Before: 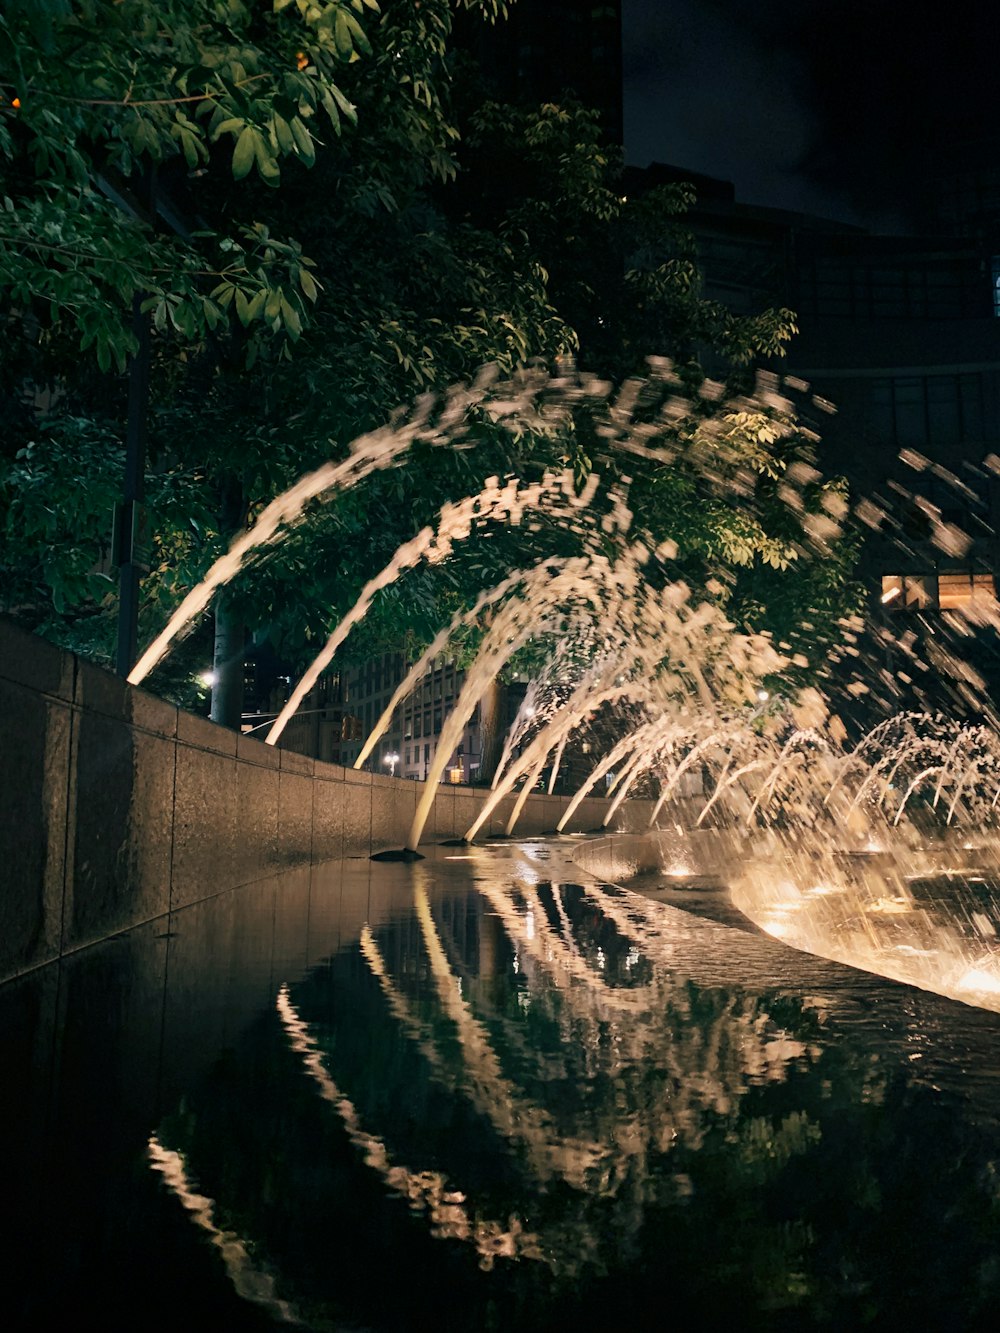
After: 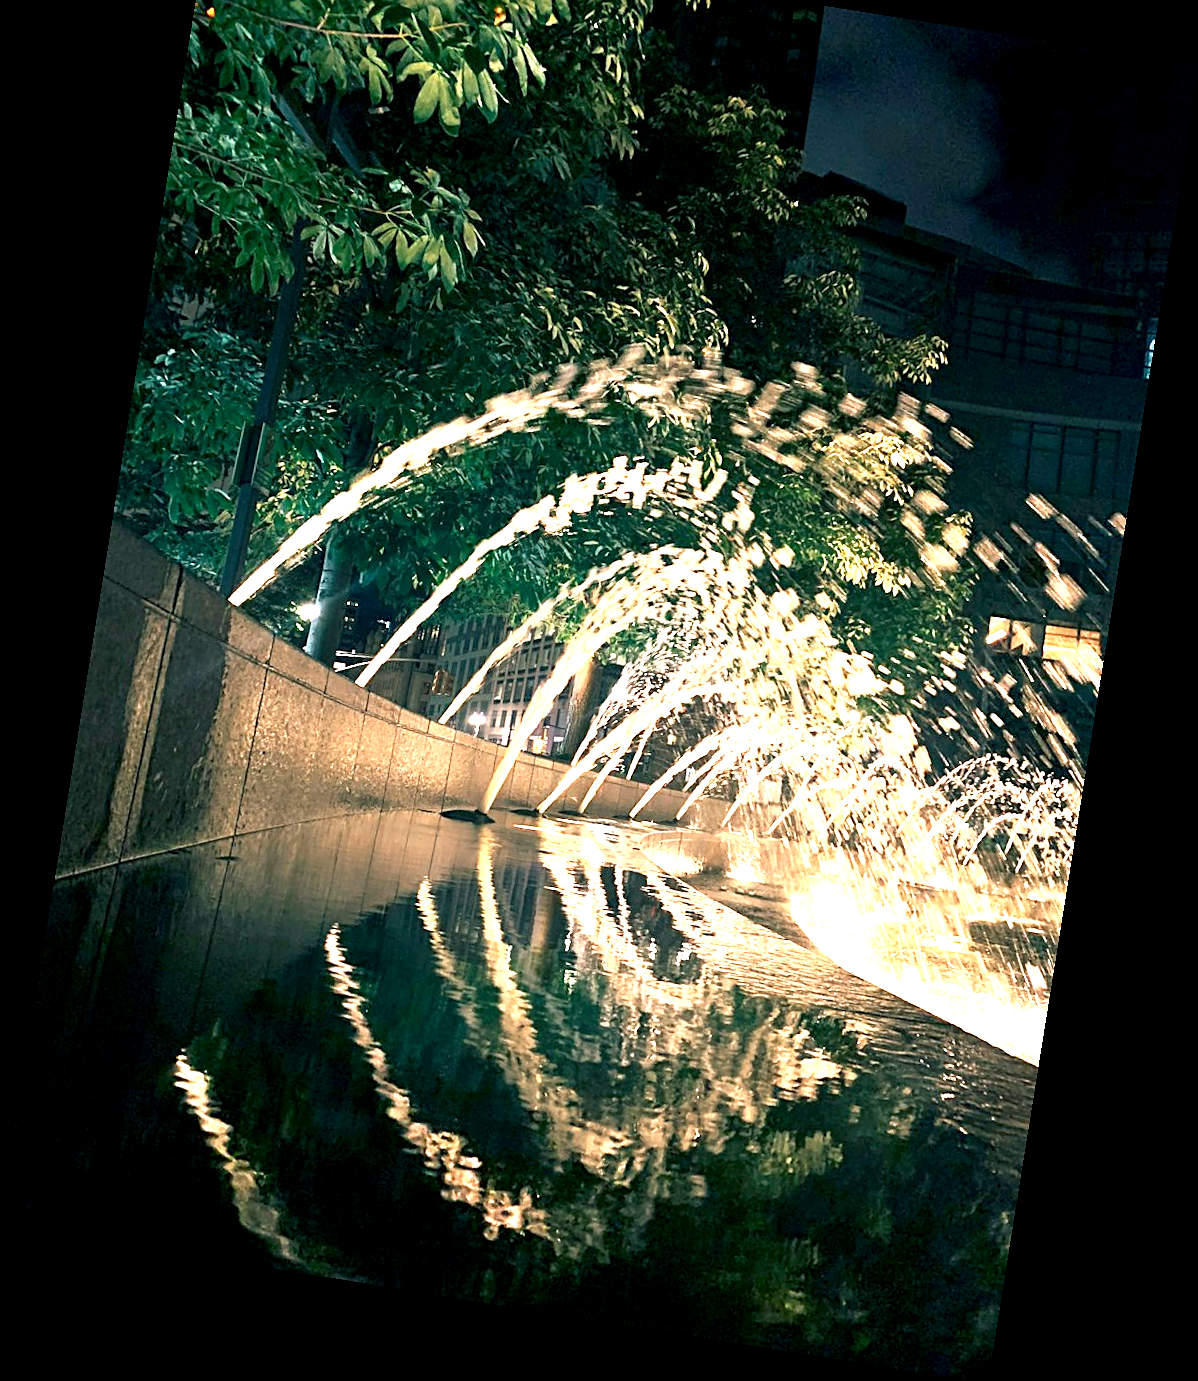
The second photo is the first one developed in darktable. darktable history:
crop and rotate: top 6.25%
rotate and perspective: rotation 9.12°, automatic cropping off
exposure: black level correction 0.001, exposure 2 EV, compensate highlight preservation false
white balance: red 1.009, blue 0.985
sharpen: on, module defaults
